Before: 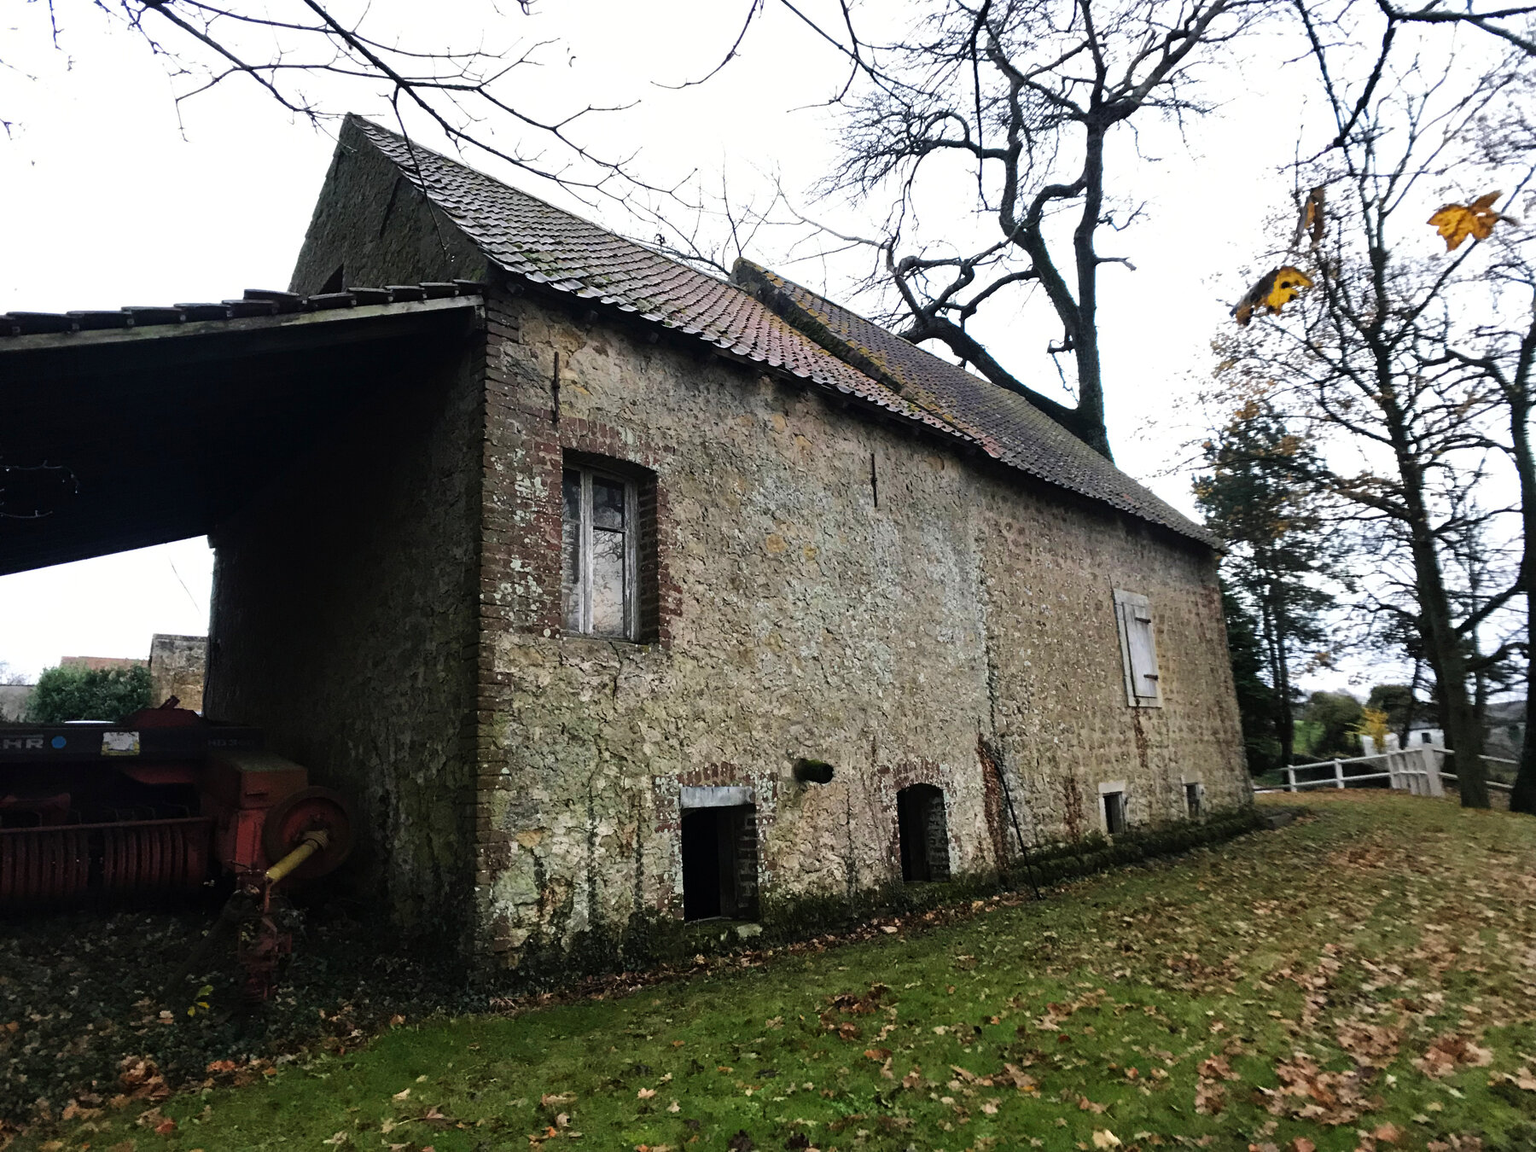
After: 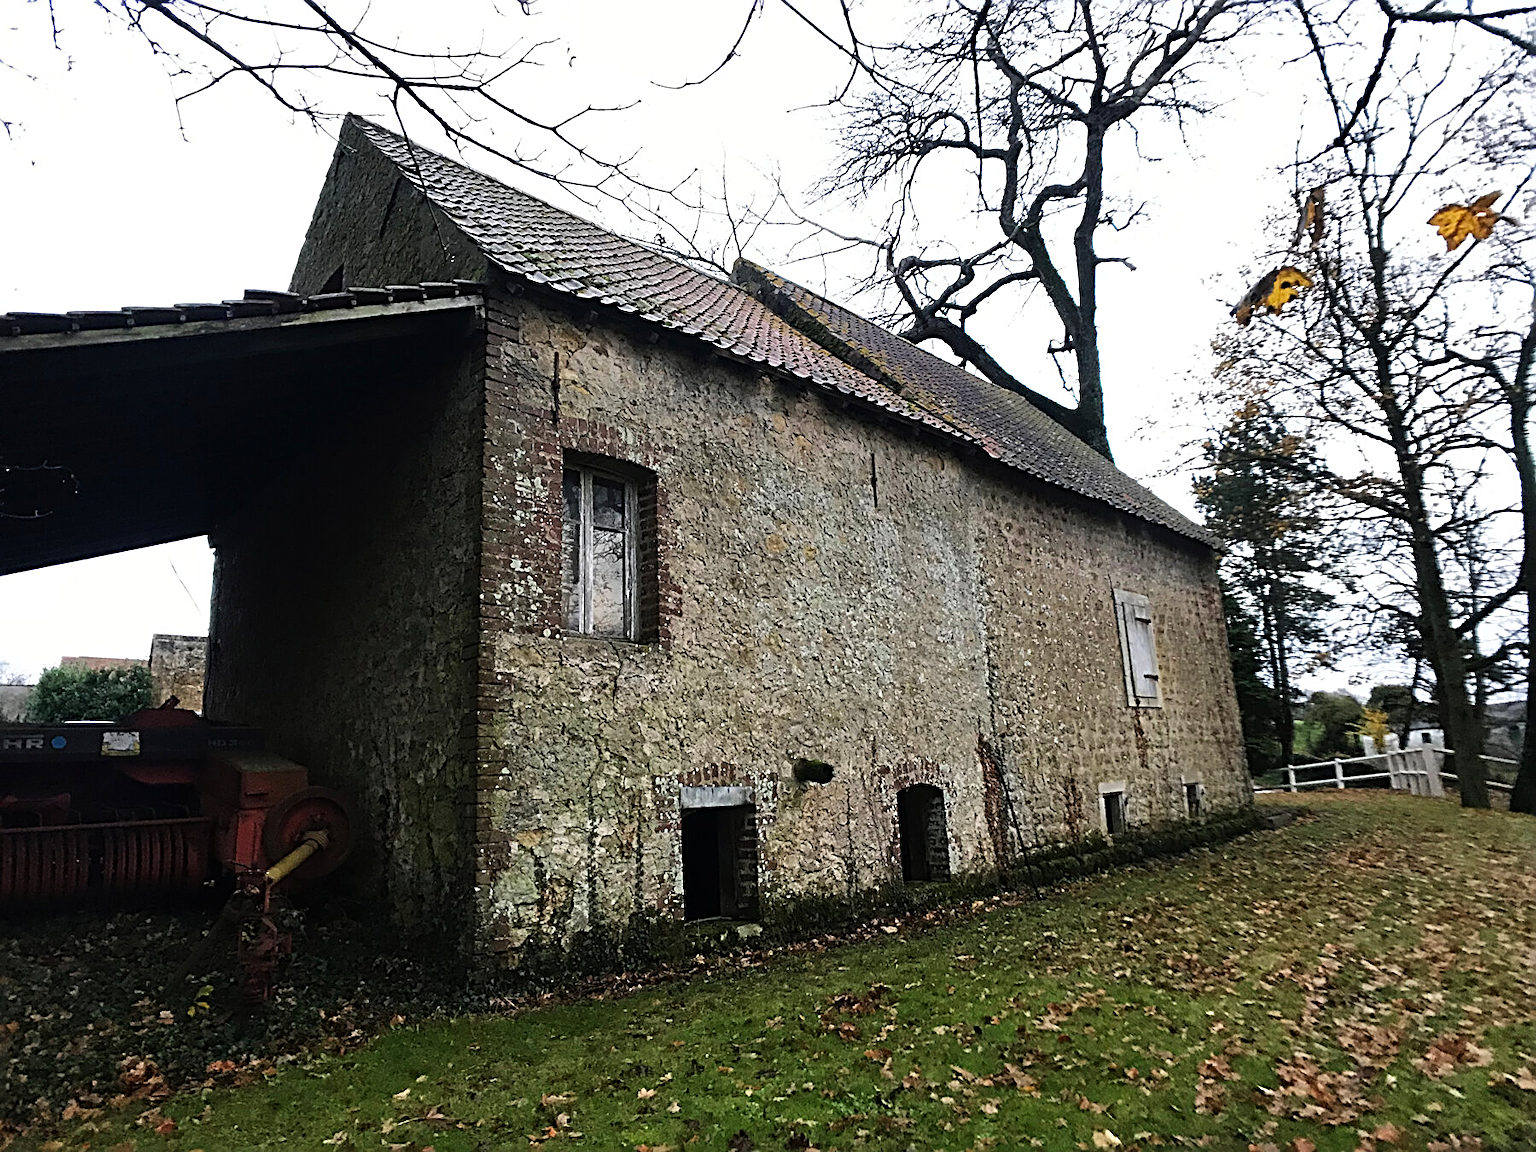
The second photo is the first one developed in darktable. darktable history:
sharpen: radius 2.8, amount 0.72
